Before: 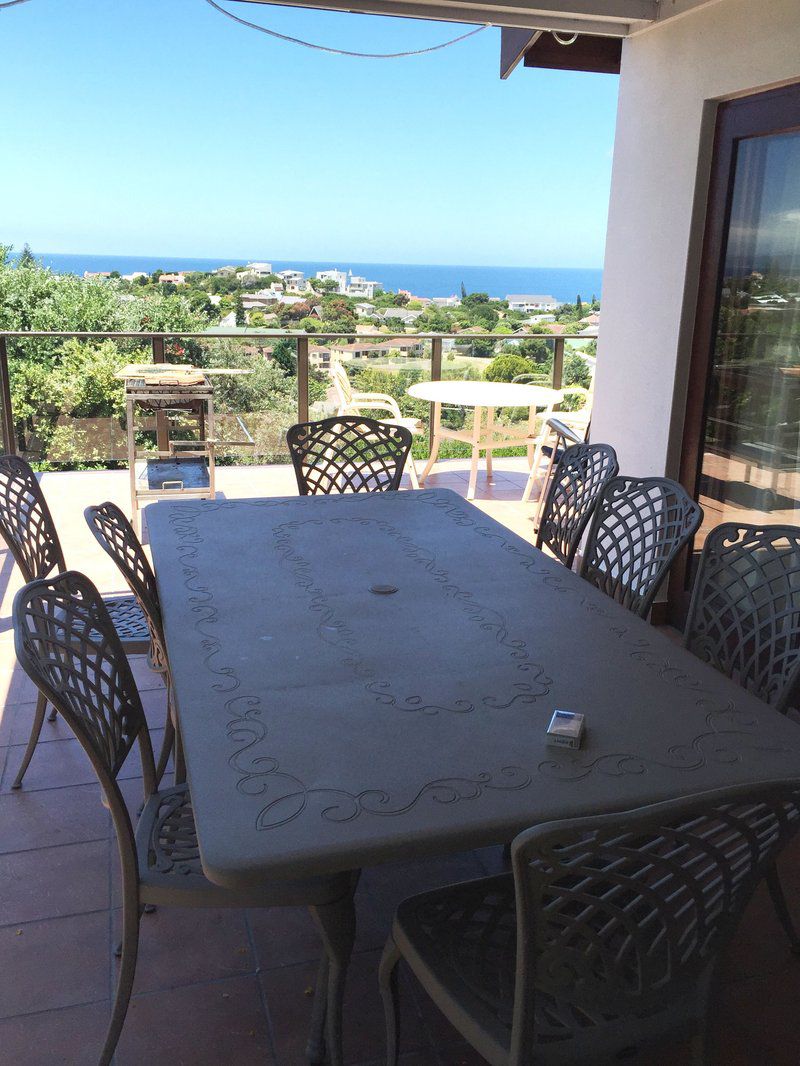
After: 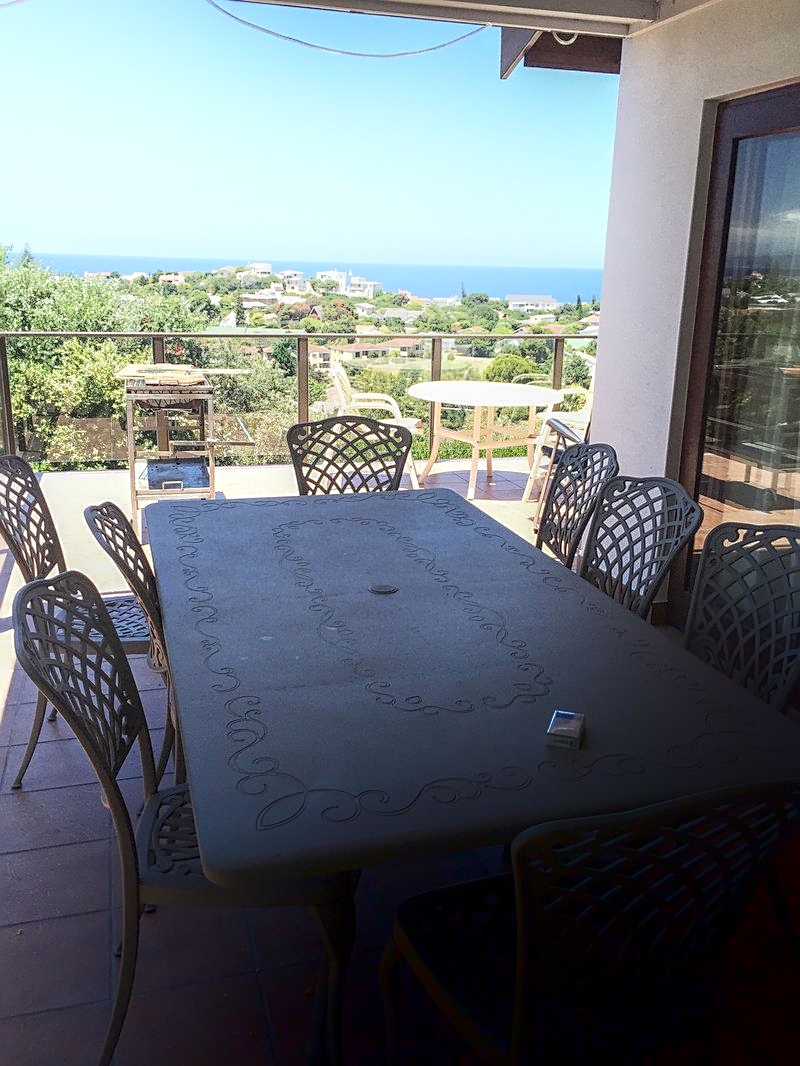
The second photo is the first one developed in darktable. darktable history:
shadows and highlights: shadows -89.28, highlights 88.15, soften with gaussian
sharpen: on, module defaults
local contrast: highlights 5%, shadows 1%, detail 133%
